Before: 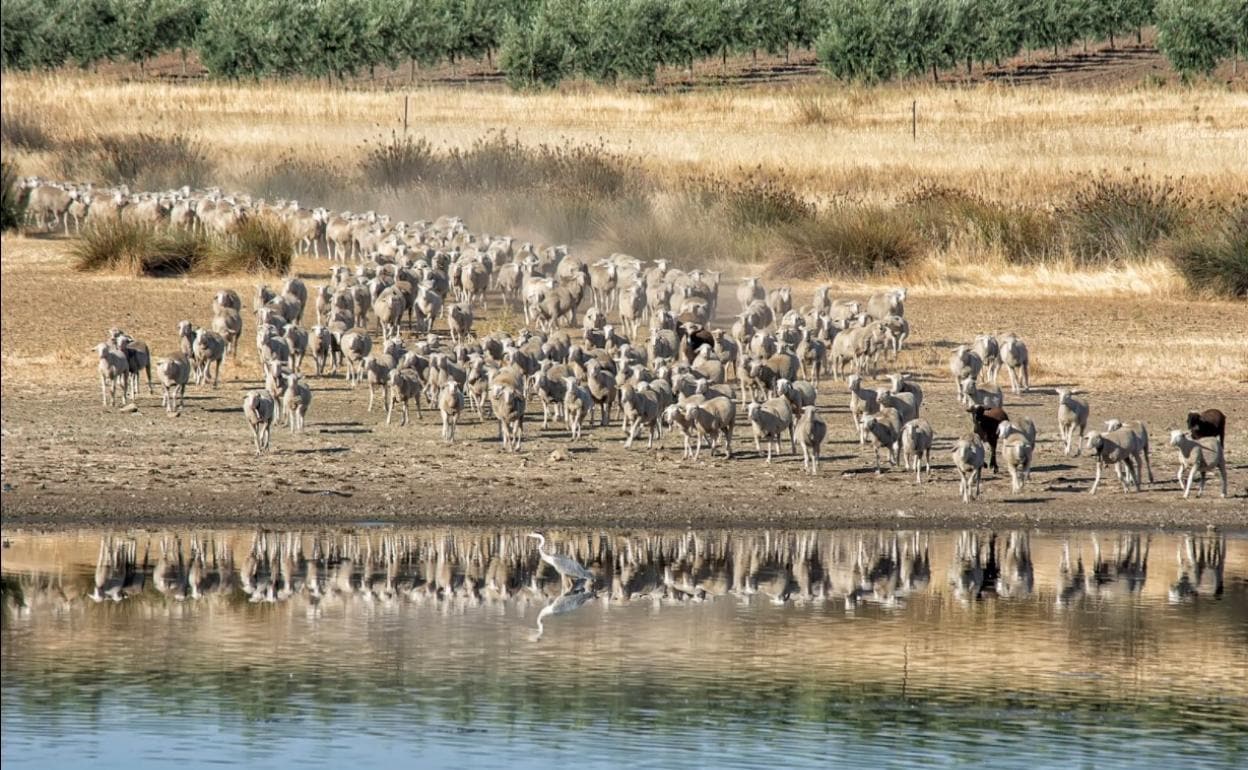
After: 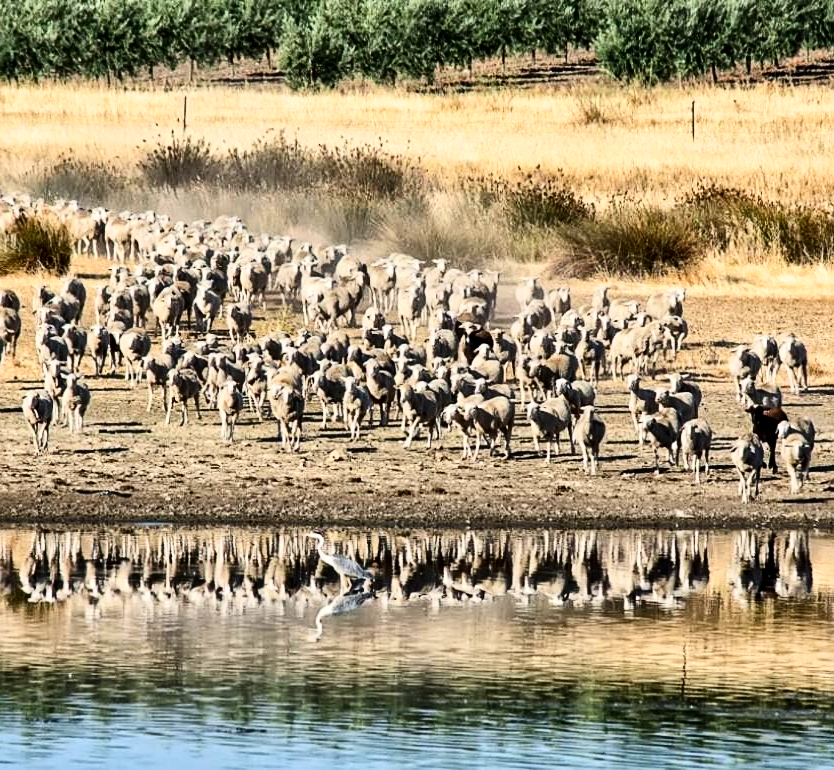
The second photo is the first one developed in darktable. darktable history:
crop and rotate: left 17.732%, right 15.423%
sharpen: amount 0.2
contrast brightness saturation: contrast 0.32, brightness -0.08, saturation 0.17
shadows and highlights: shadows 22.7, highlights -48.71, soften with gaussian
tone curve: curves: ch0 [(0, 0) (0.004, 0.001) (0.133, 0.112) (0.325, 0.362) (0.832, 0.893) (1, 1)], color space Lab, linked channels, preserve colors none
